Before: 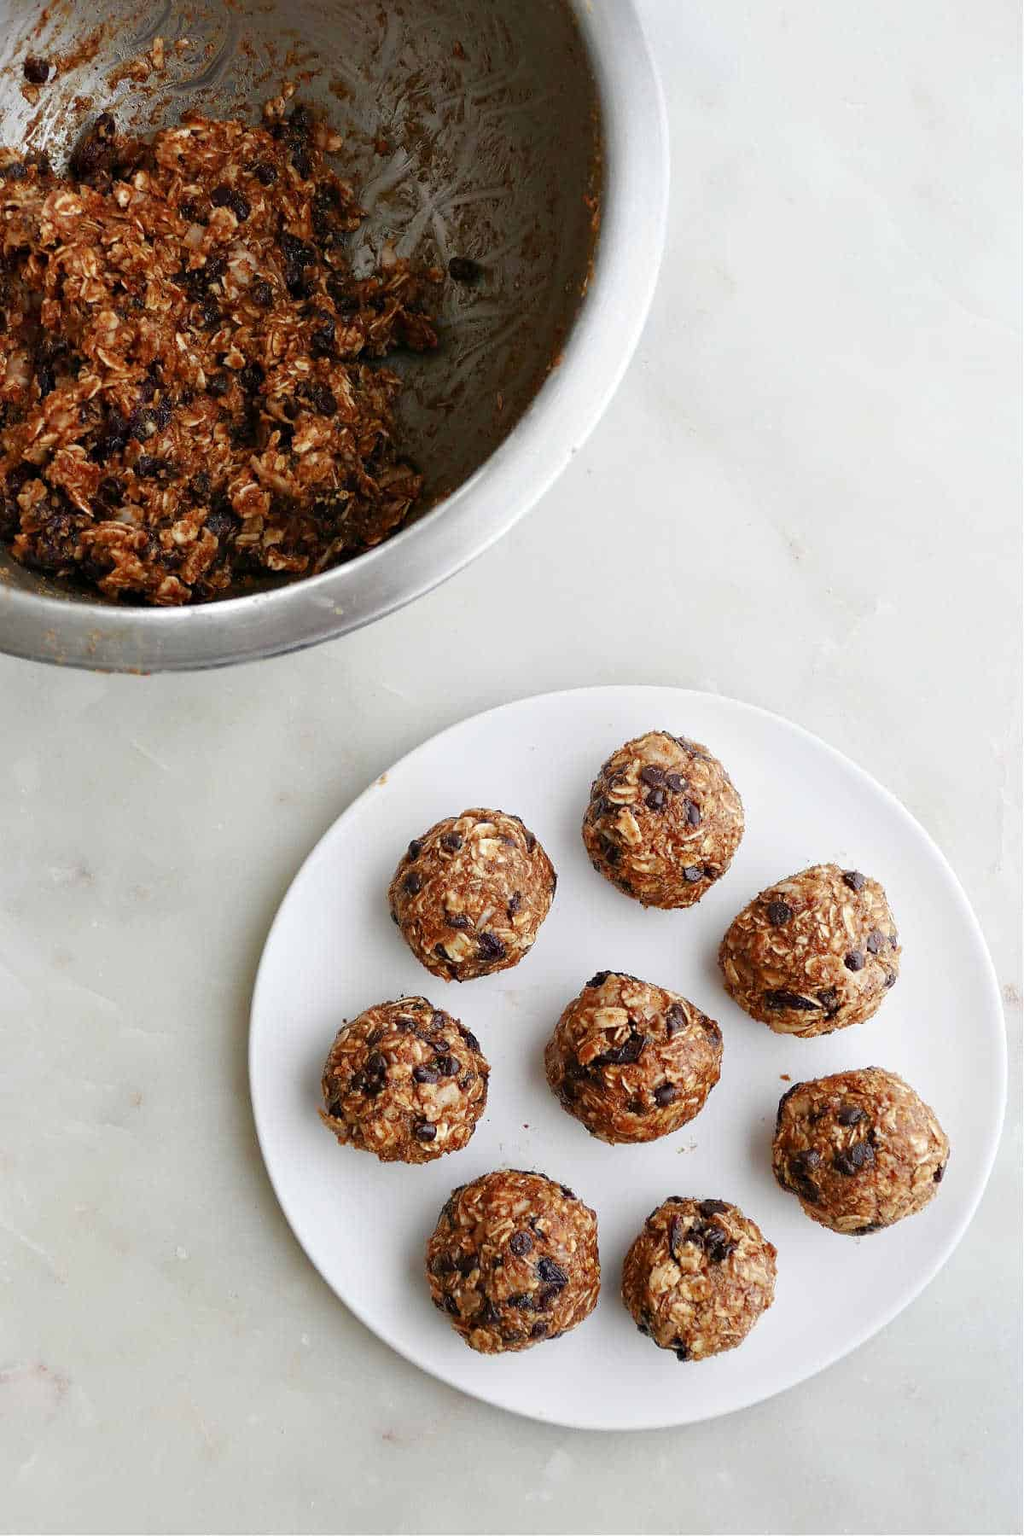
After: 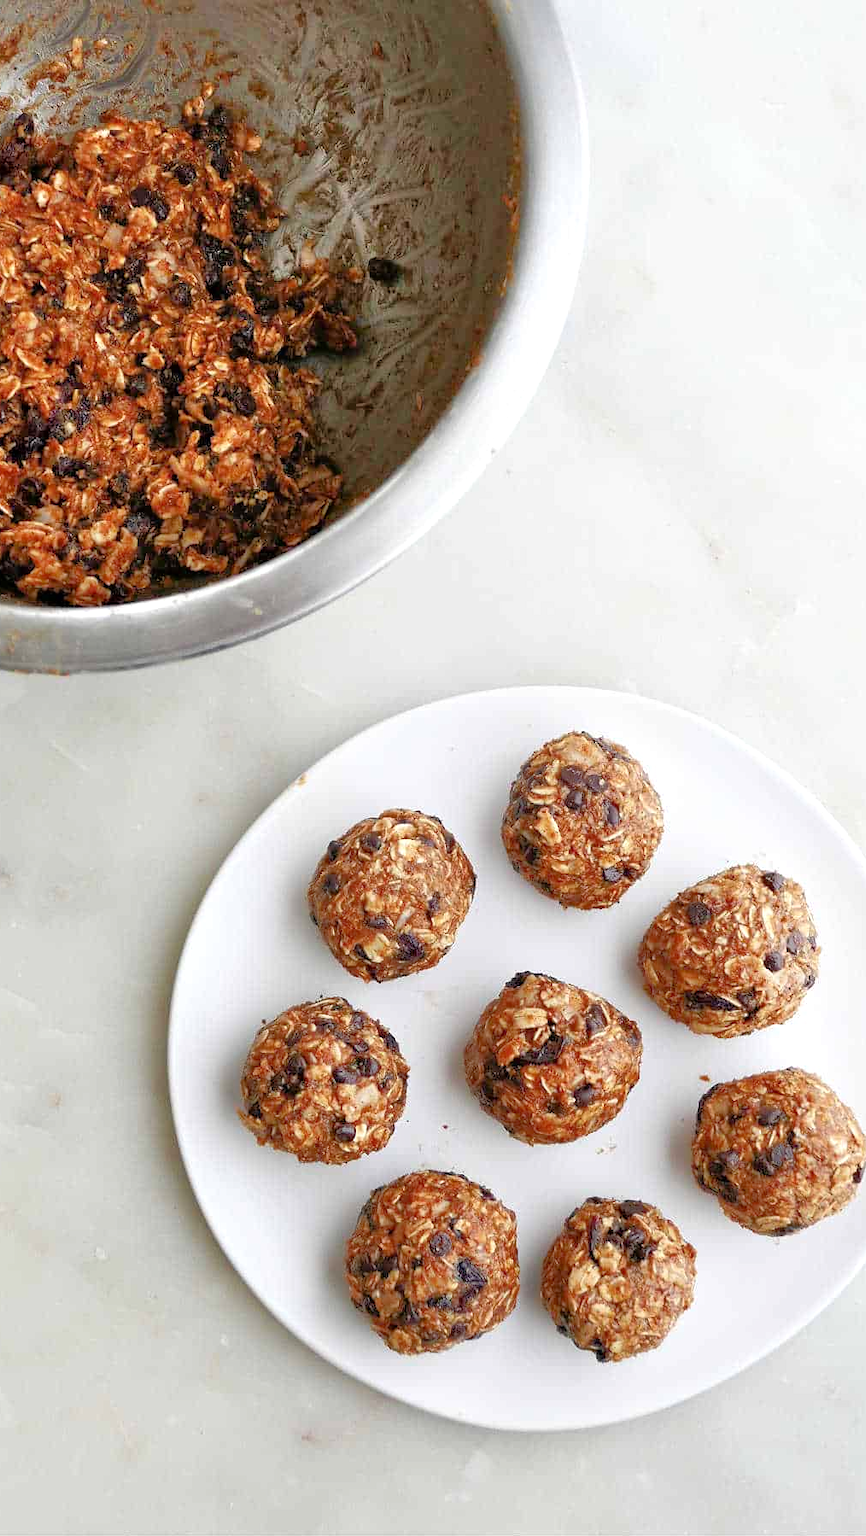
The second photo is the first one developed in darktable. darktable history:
crop: left 7.944%, right 7.42%
exposure: exposure 0.198 EV, compensate exposure bias true, compensate highlight preservation false
tone equalizer: -7 EV 0.149 EV, -6 EV 0.617 EV, -5 EV 1.18 EV, -4 EV 1.32 EV, -3 EV 1.15 EV, -2 EV 0.6 EV, -1 EV 0.146 EV
